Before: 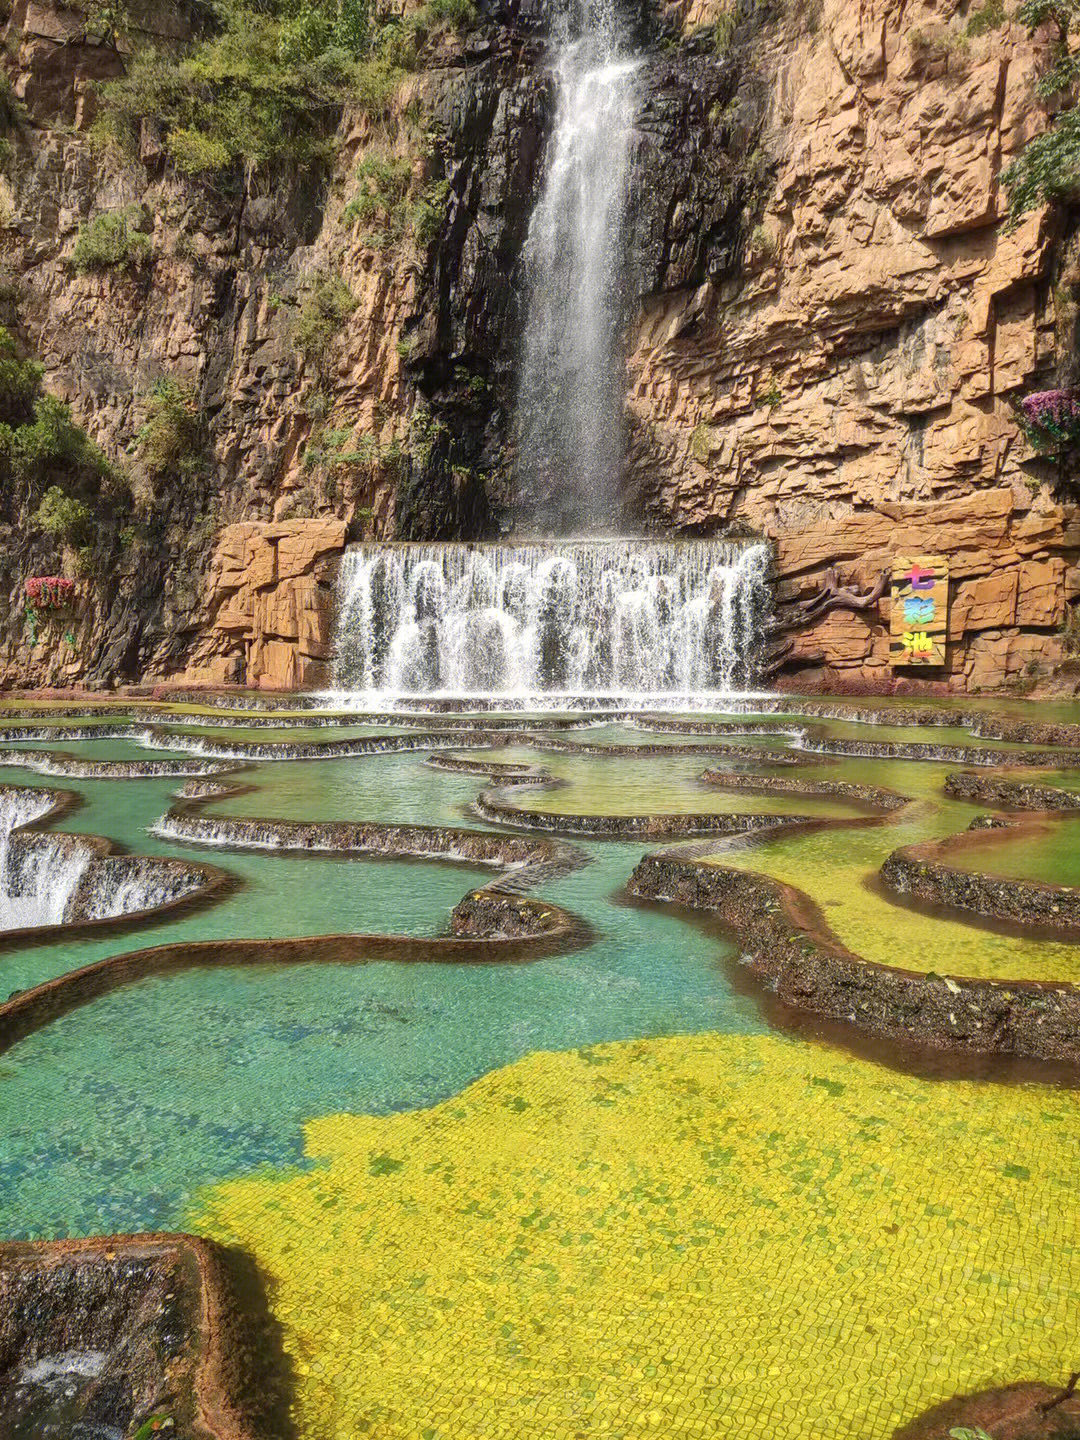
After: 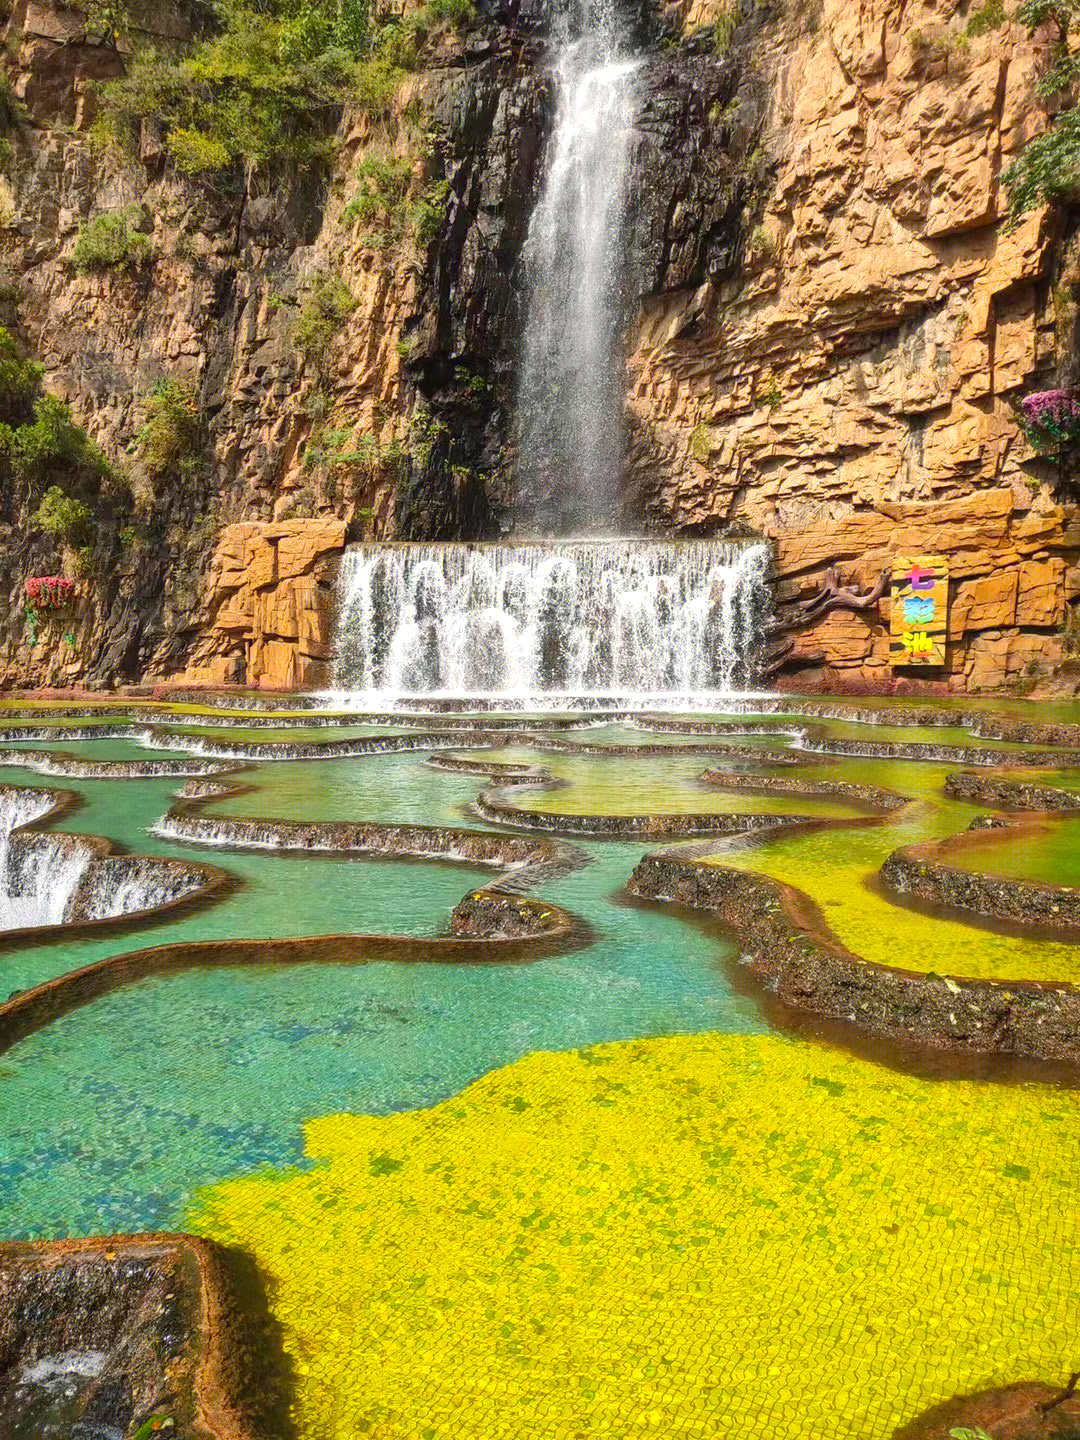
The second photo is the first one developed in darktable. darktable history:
exposure: exposure 0.235 EV, compensate exposure bias true, compensate highlight preservation false
color balance rgb: perceptual saturation grading › global saturation 29.572%, global vibrance 9.63%
